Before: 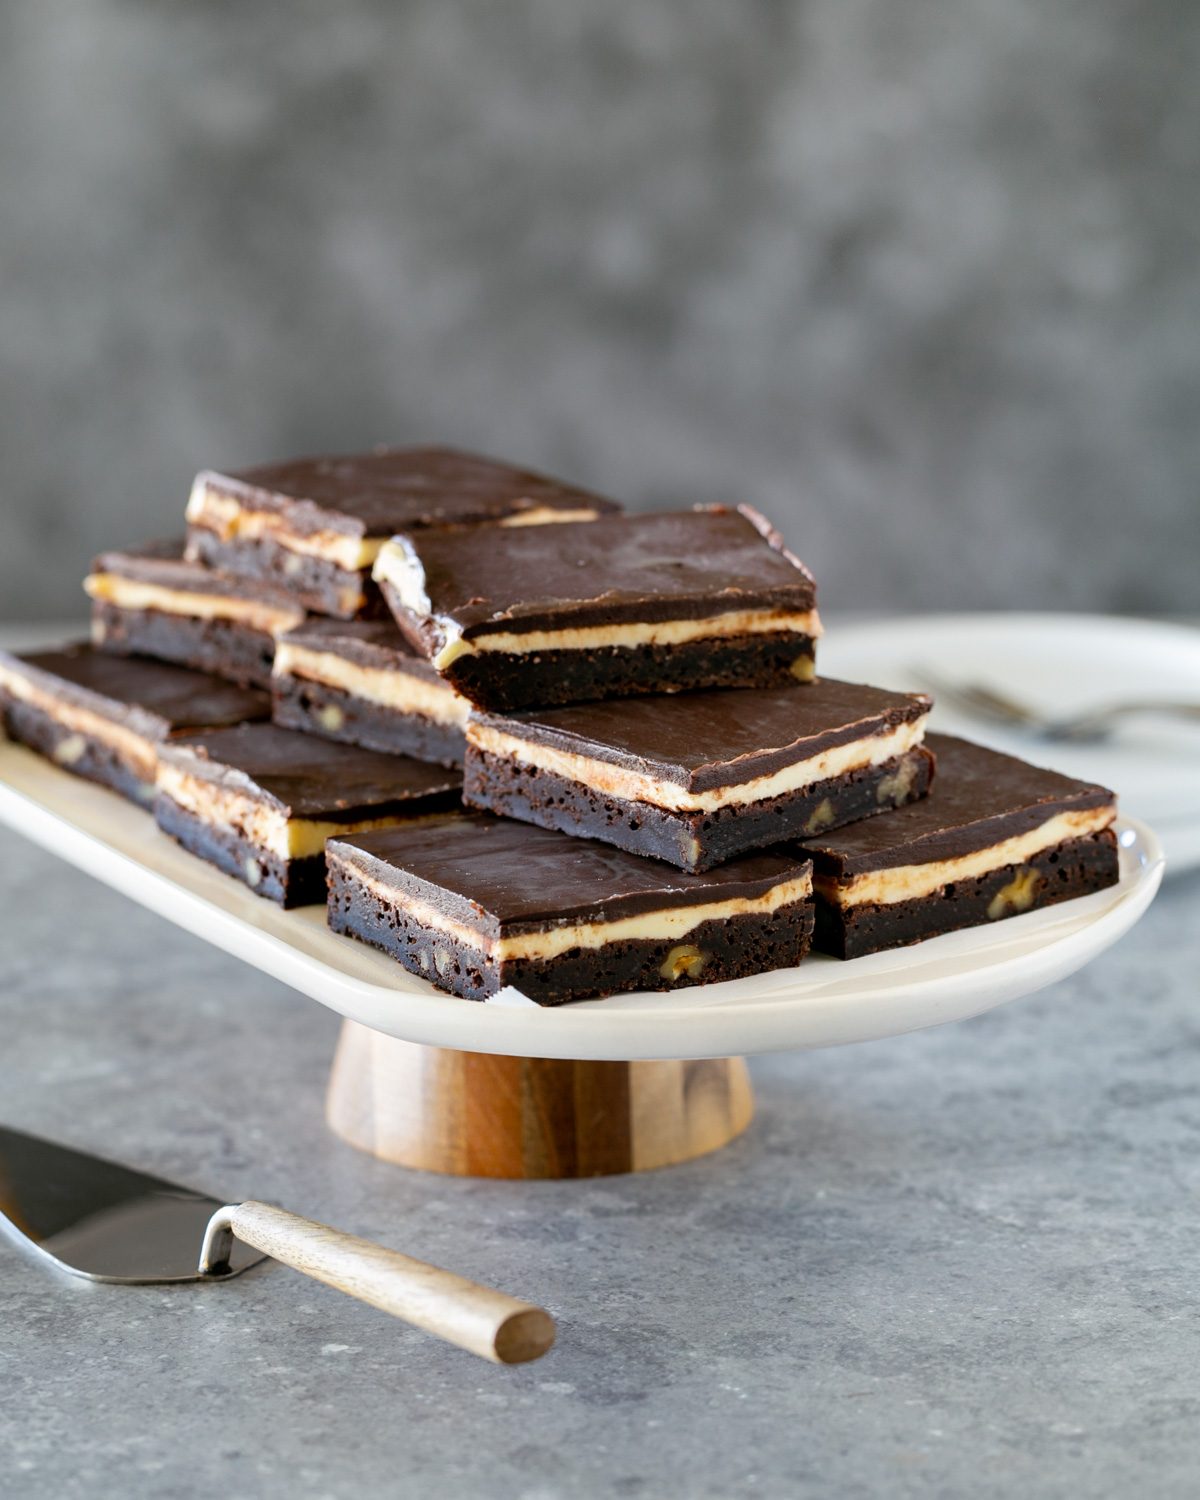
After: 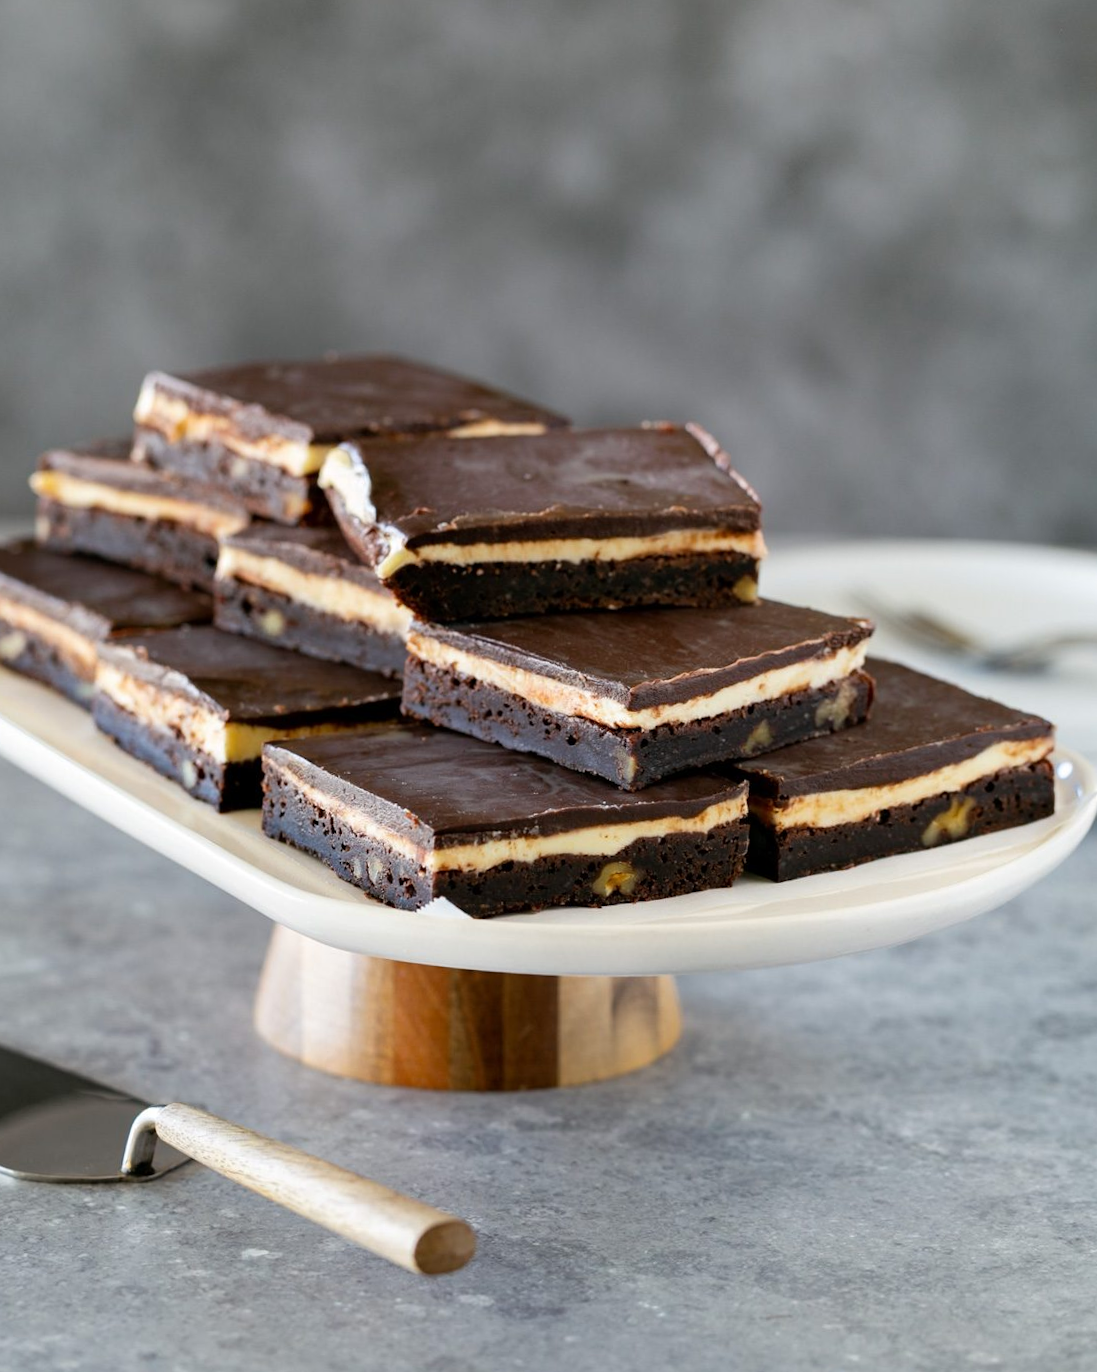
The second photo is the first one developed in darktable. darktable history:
crop and rotate: angle -1.92°, left 3.149%, top 3.935%, right 1.651%, bottom 0.769%
